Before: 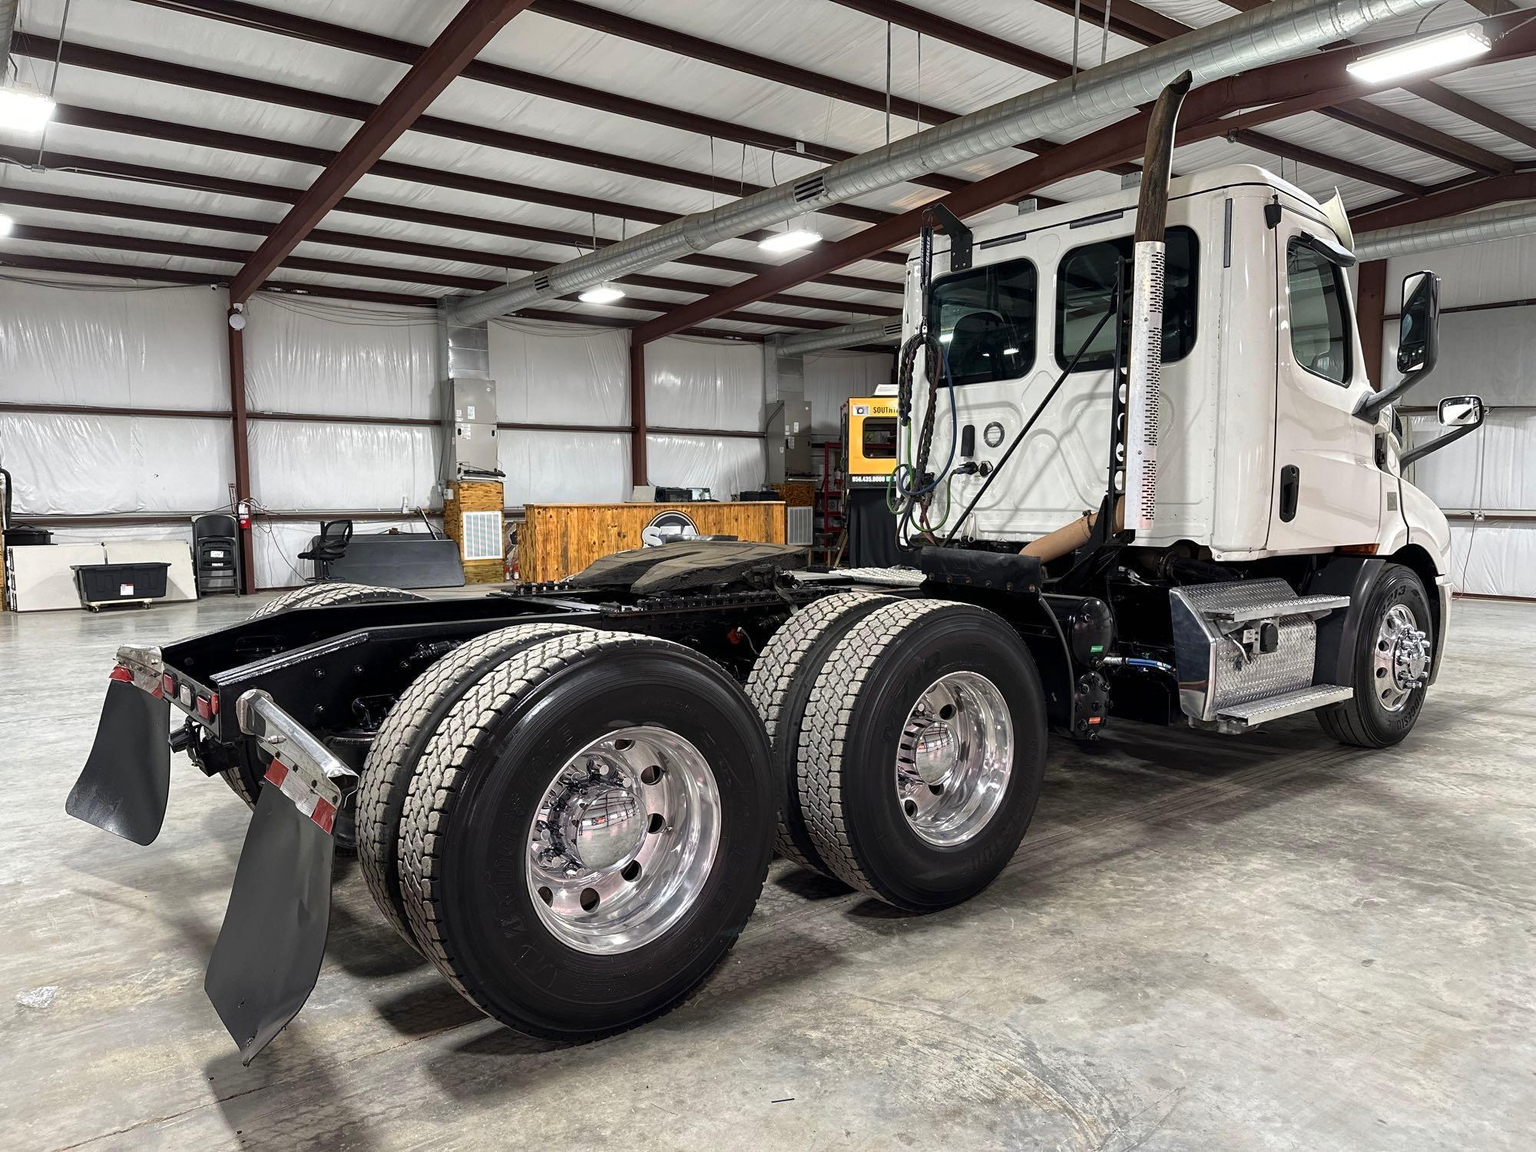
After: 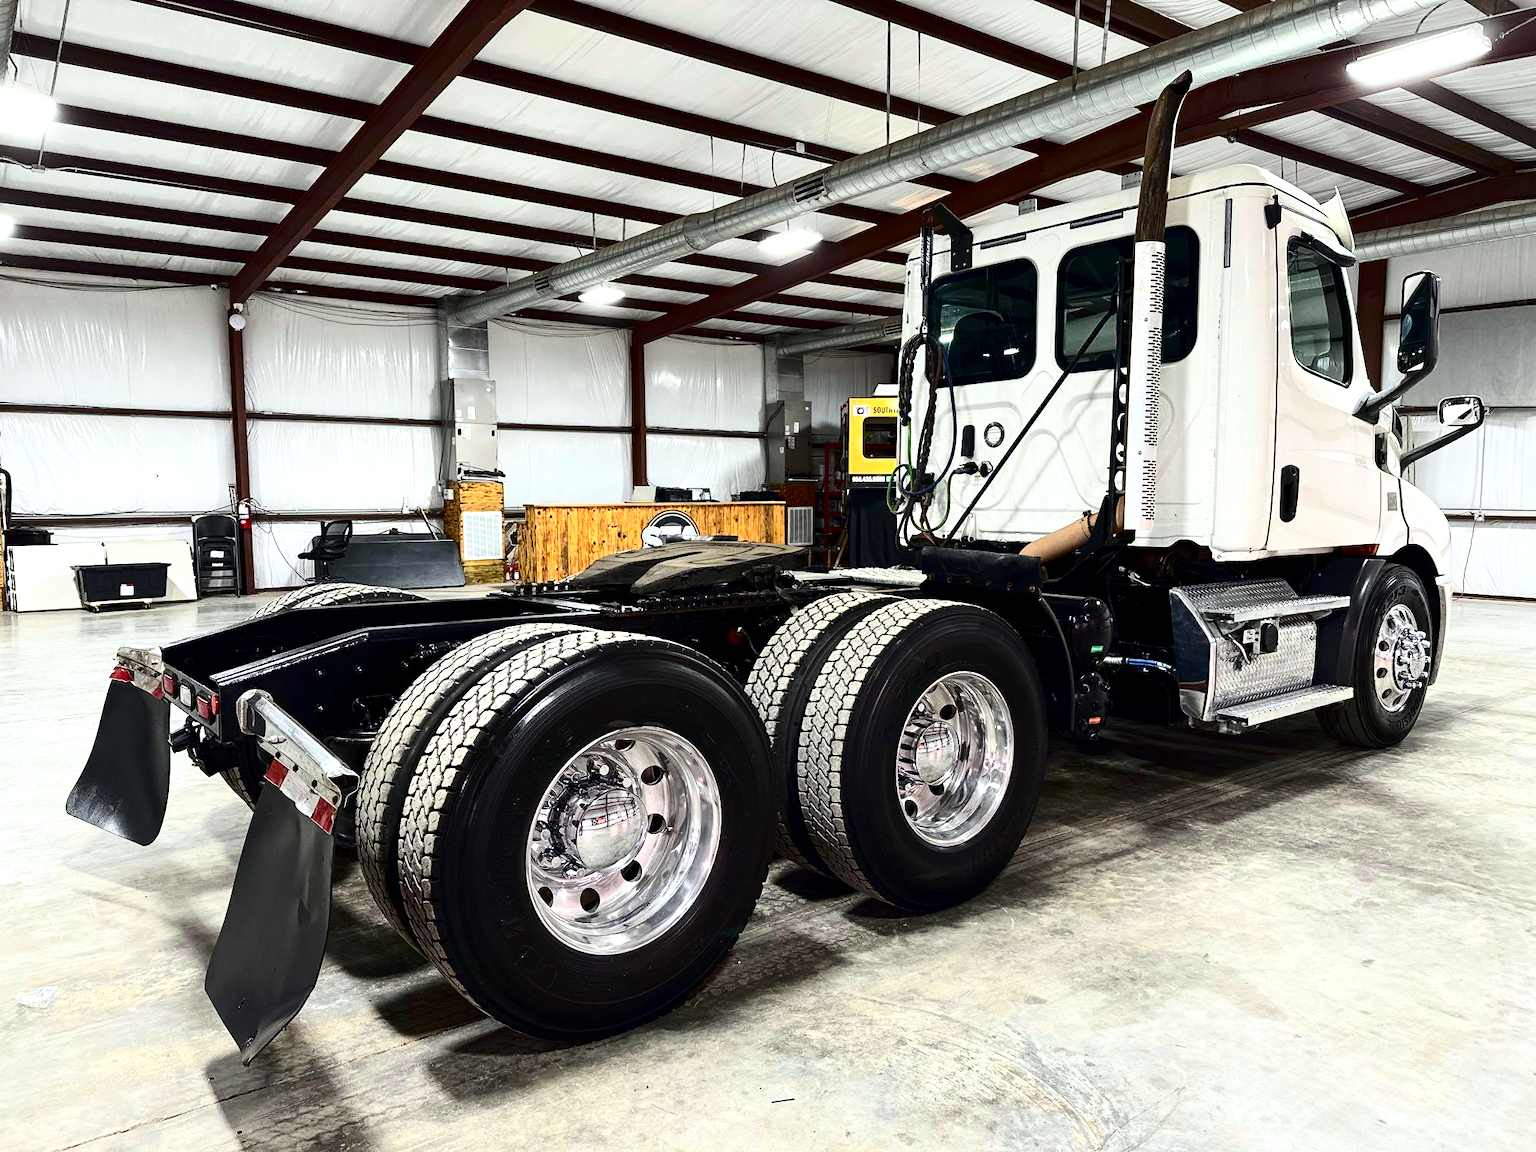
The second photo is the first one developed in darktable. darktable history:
contrast brightness saturation: contrast 0.32, brightness -0.08, saturation 0.17
white balance: red 0.978, blue 0.999
exposure: black level correction 0.001, exposure 0.5 EV, compensate exposure bias true, compensate highlight preservation false
